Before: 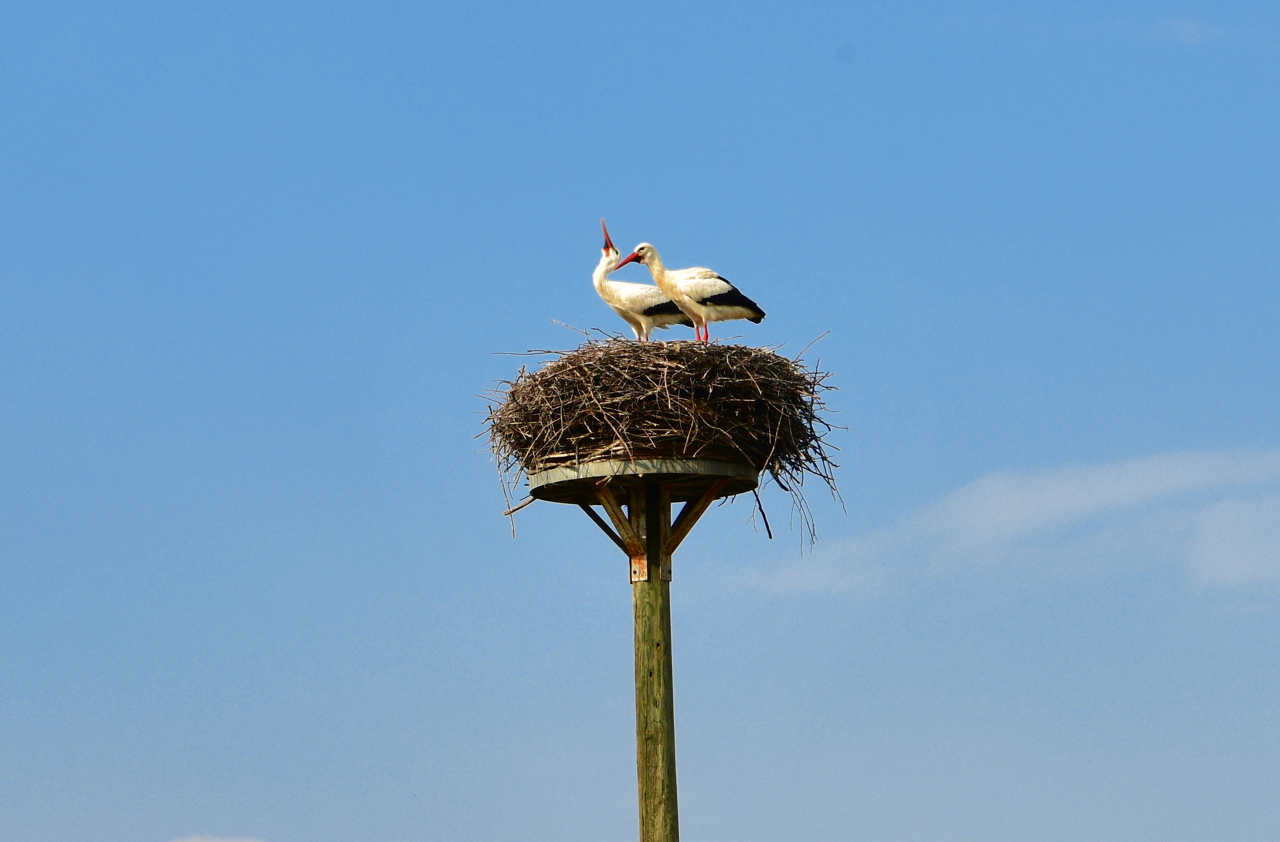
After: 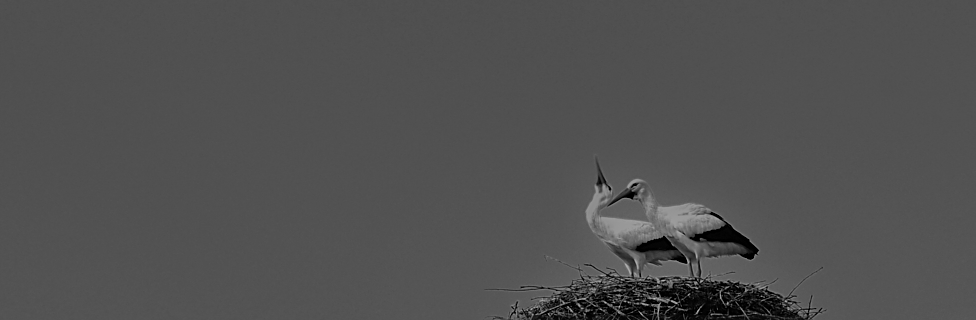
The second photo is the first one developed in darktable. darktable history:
monochrome: a 26.22, b 42.67, size 0.8
white balance: emerald 1
crop: left 0.579%, top 7.627%, right 23.167%, bottom 54.275%
contrast brightness saturation: contrast 0.03, brightness 0.06, saturation 0.13
color balance rgb: perceptual saturation grading › global saturation 20%, global vibrance 20%
exposure: exposure -1.468 EV, compensate highlight preservation false
sharpen: on, module defaults
